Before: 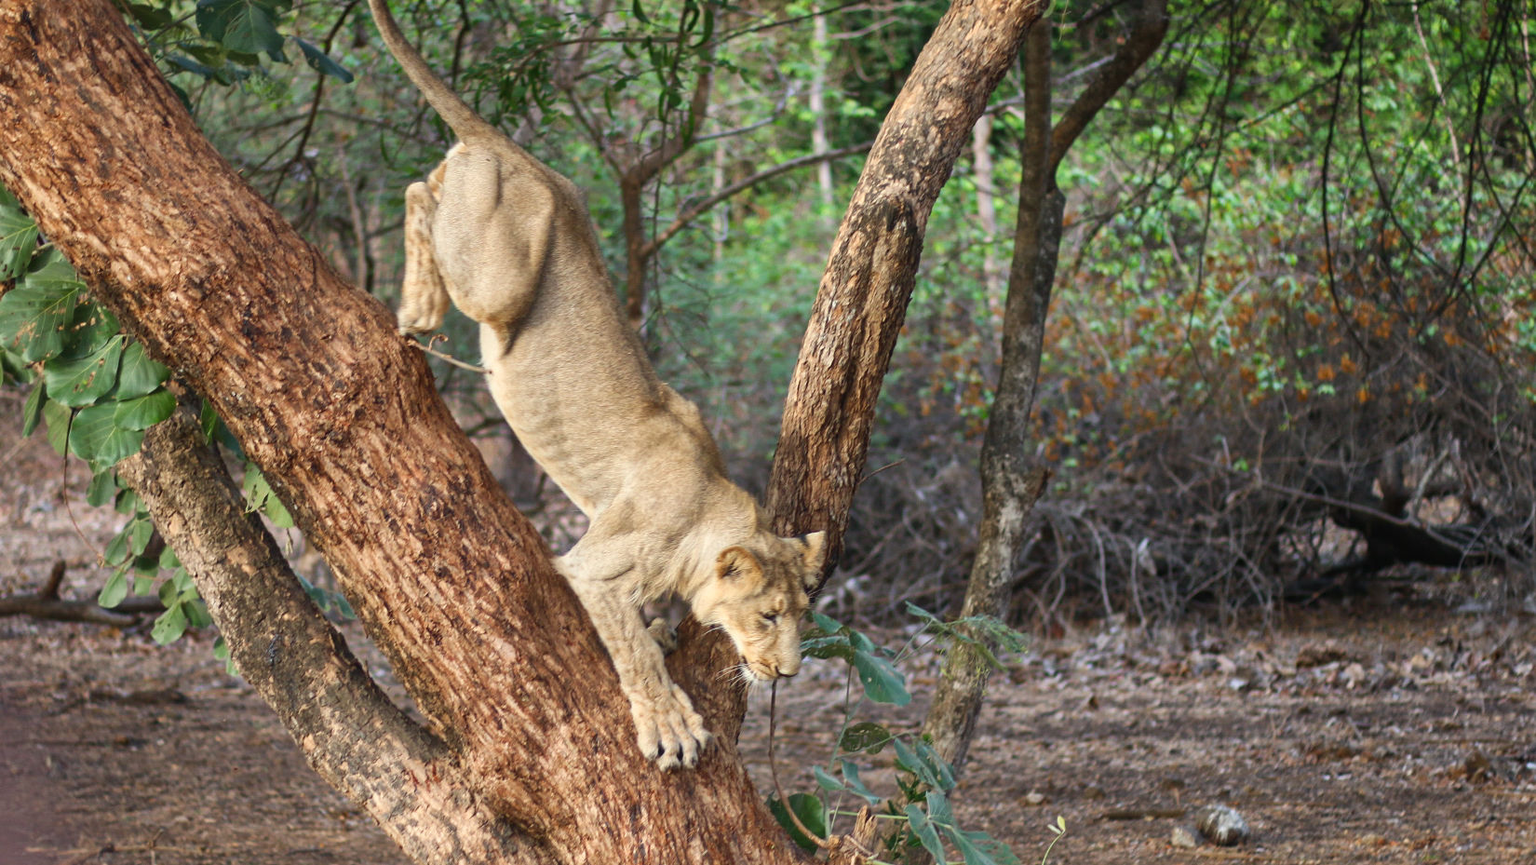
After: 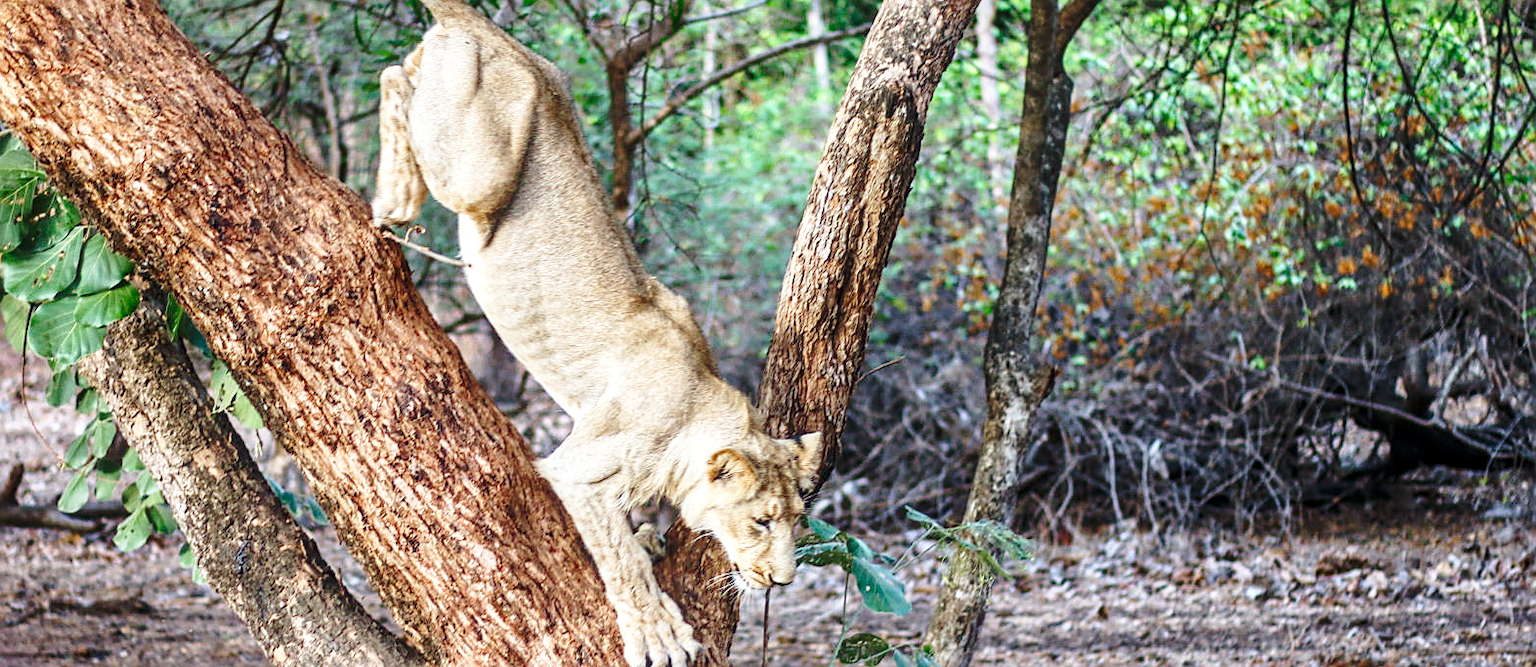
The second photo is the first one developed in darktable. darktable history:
crop and rotate: left 2.808%, top 13.877%, right 1.896%, bottom 12.582%
sharpen: on, module defaults
base curve: curves: ch0 [(0, 0) (0.036, 0.037) (0.121, 0.228) (0.46, 0.76) (0.859, 0.983) (1, 1)], preserve colors none
color calibration: x 0.37, y 0.382, temperature 4303.77 K
local contrast: on, module defaults
